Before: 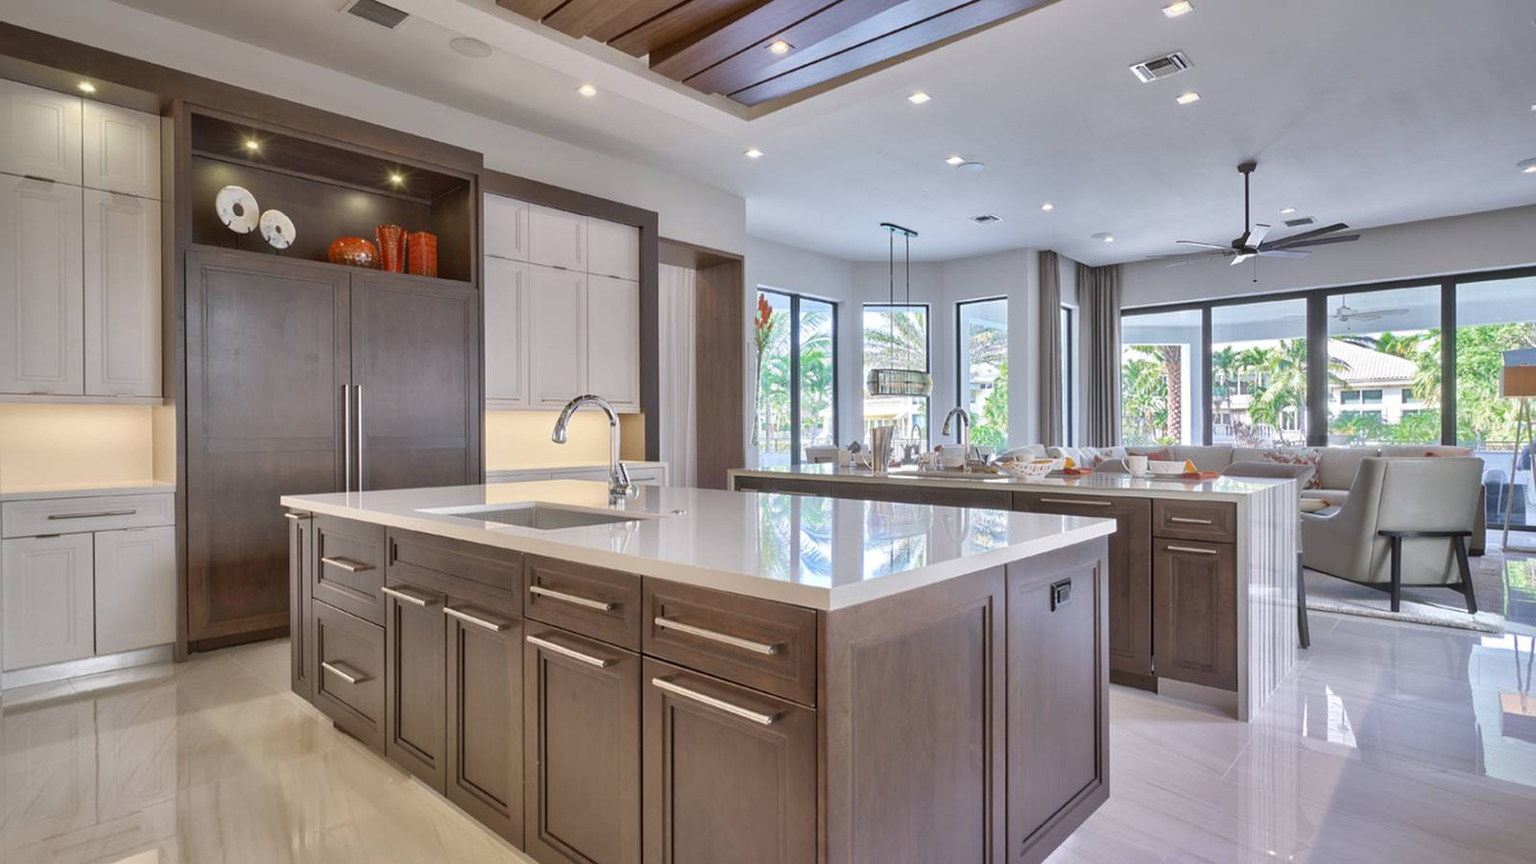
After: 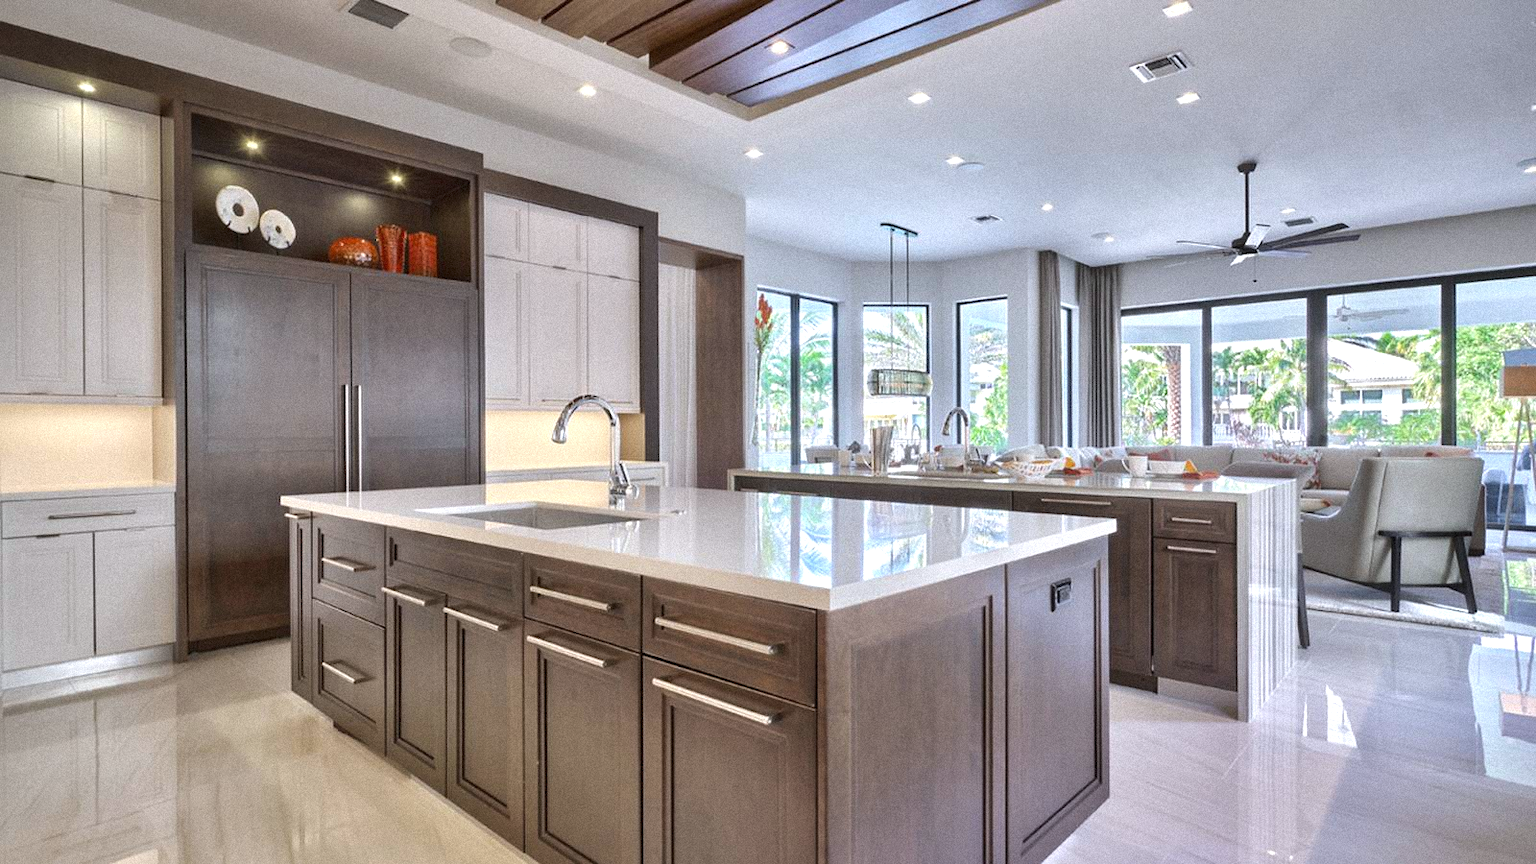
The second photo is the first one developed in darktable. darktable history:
white balance: red 0.988, blue 1.017
tone equalizer: -8 EV -0.417 EV, -7 EV -0.389 EV, -6 EV -0.333 EV, -5 EV -0.222 EV, -3 EV 0.222 EV, -2 EV 0.333 EV, -1 EV 0.389 EV, +0 EV 0.417 EV, edges refinement/feathering 500, mask exposure compensation -1.25 EV, preserve details no
grain: mid-tones bias 0%
